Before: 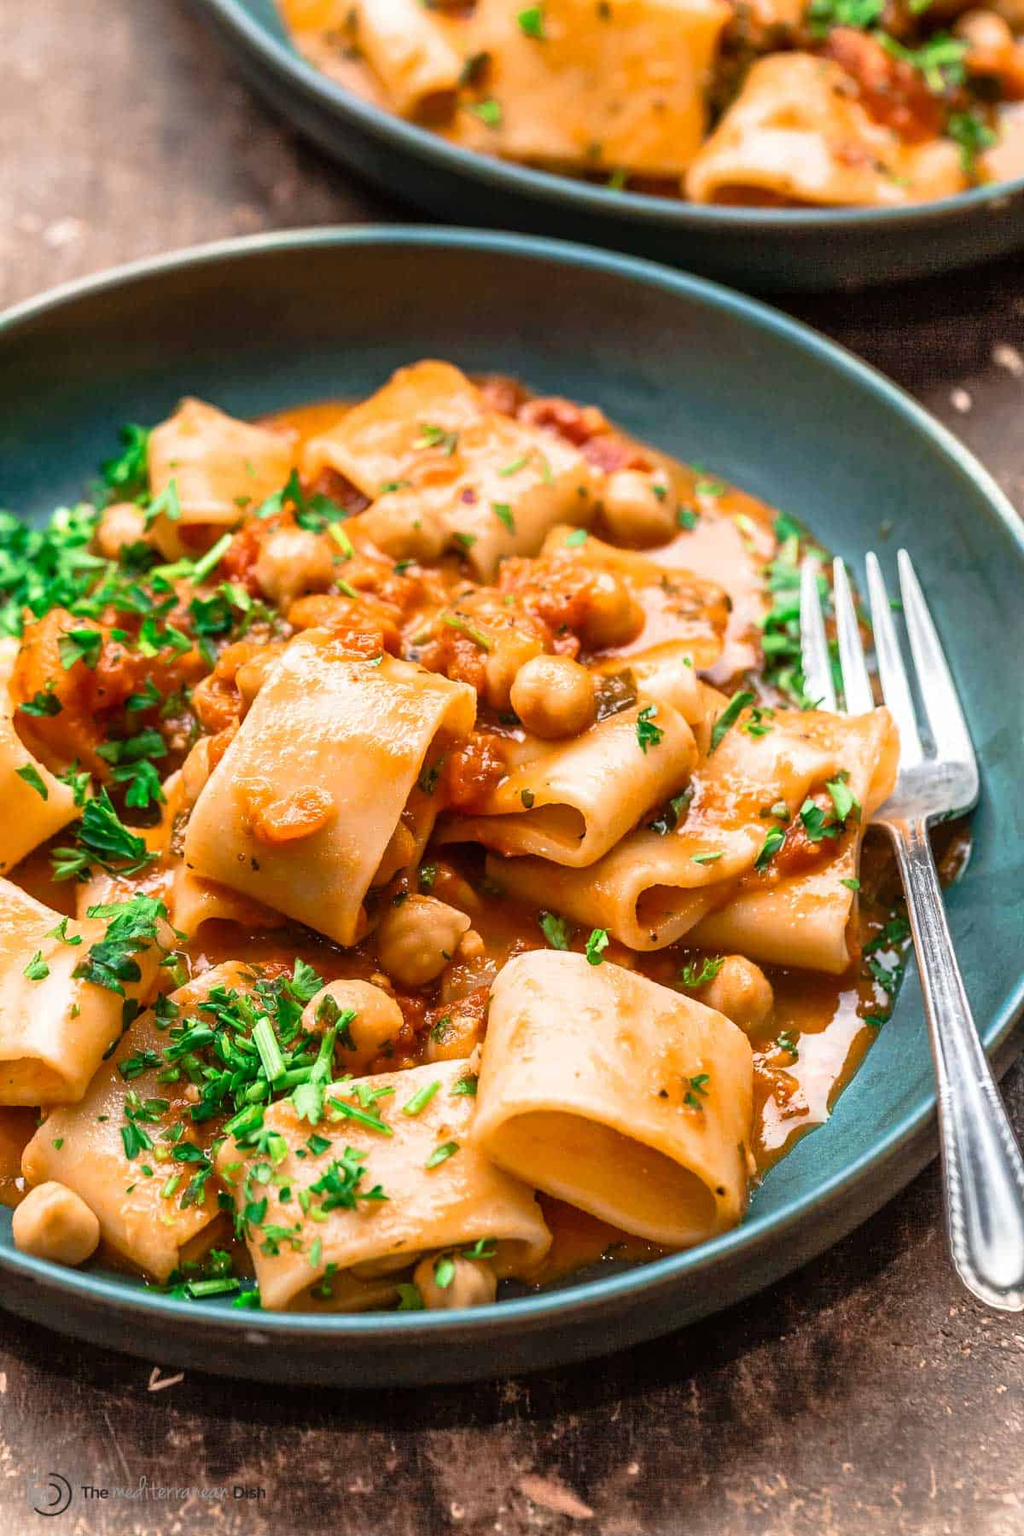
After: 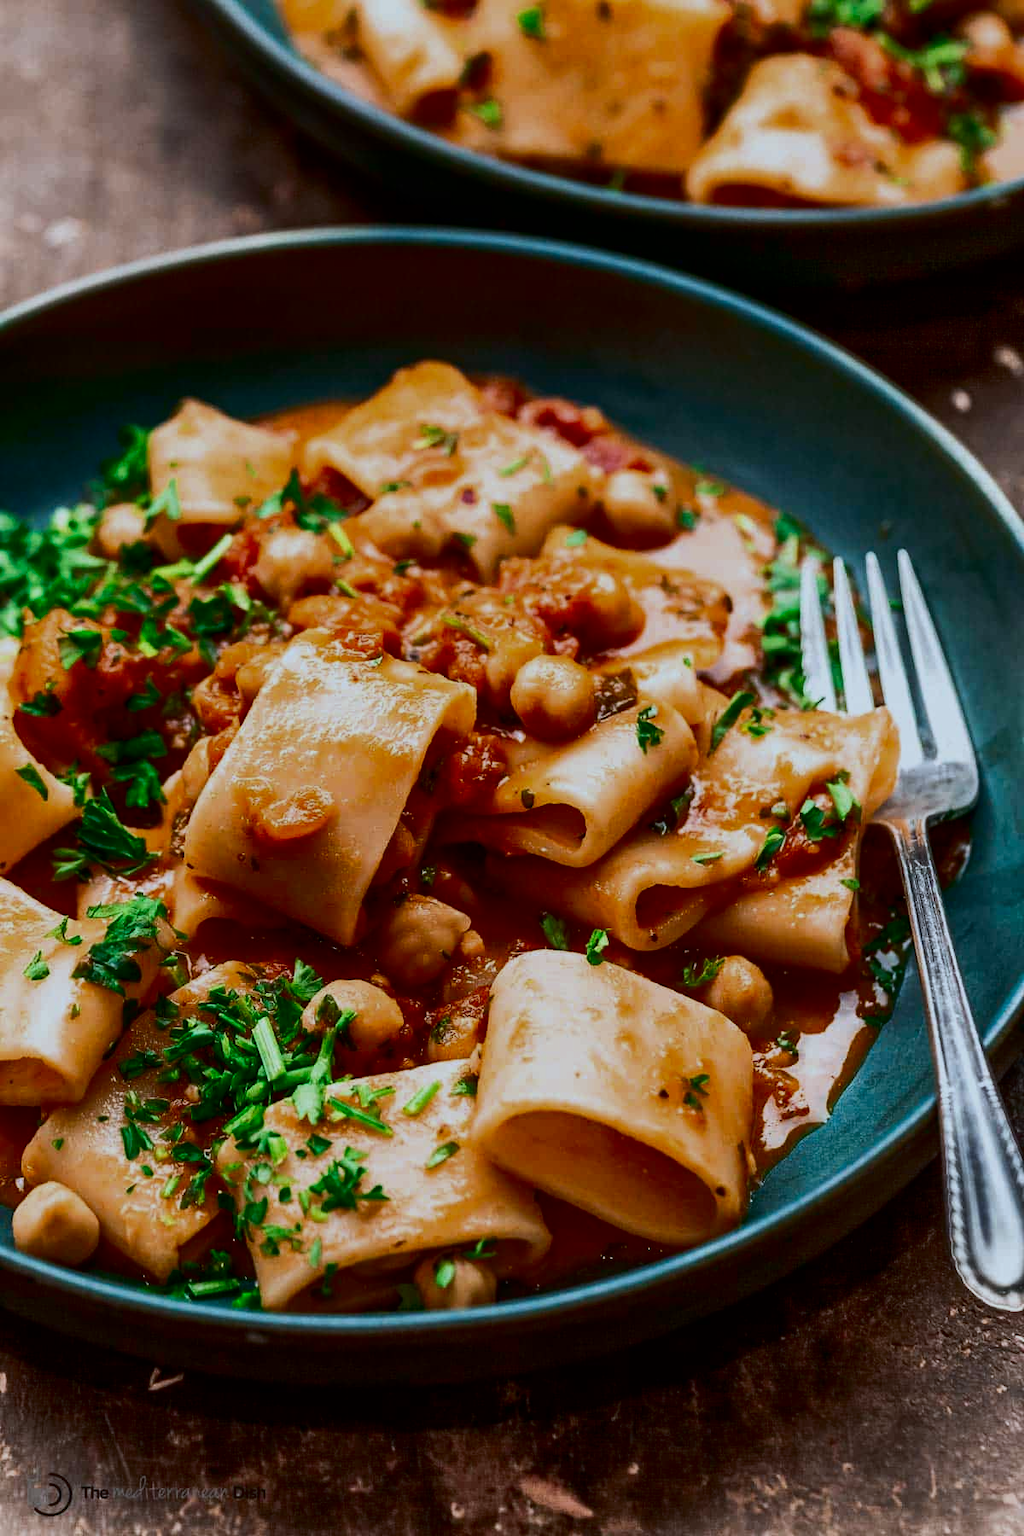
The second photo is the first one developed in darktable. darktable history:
contrast brightness saturation: contrast 0.19, brightness -0.24, saturation 0.11
exposure: exposure -0.582 EV, compensate highlight preservation false
color correction: highlights a* -4.18, highlights b* -10.81
